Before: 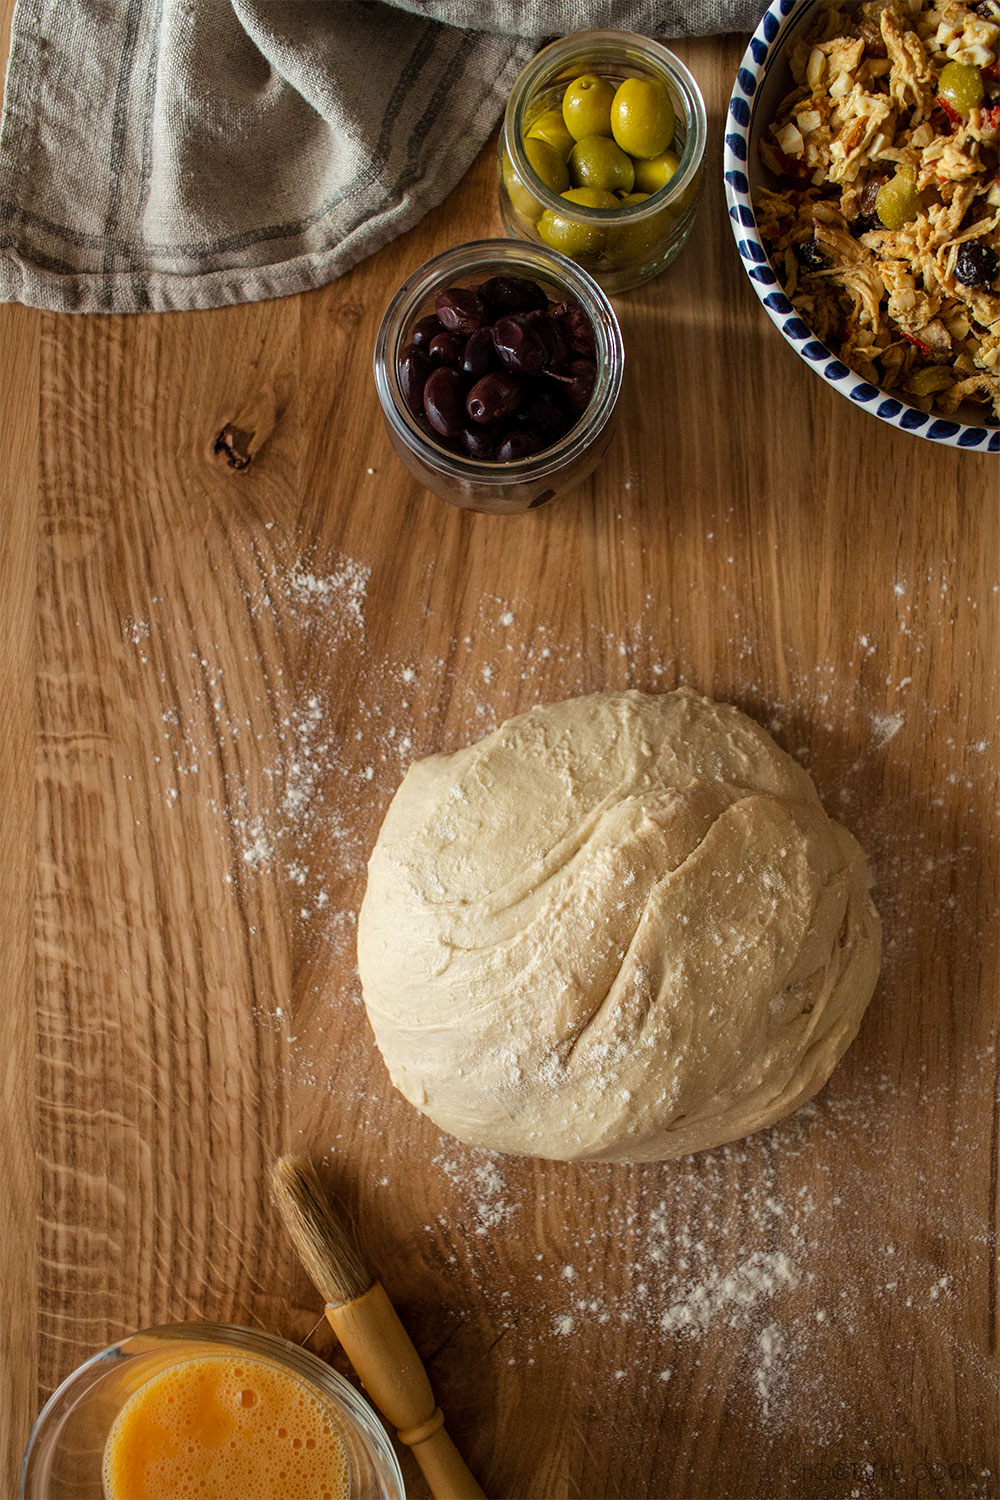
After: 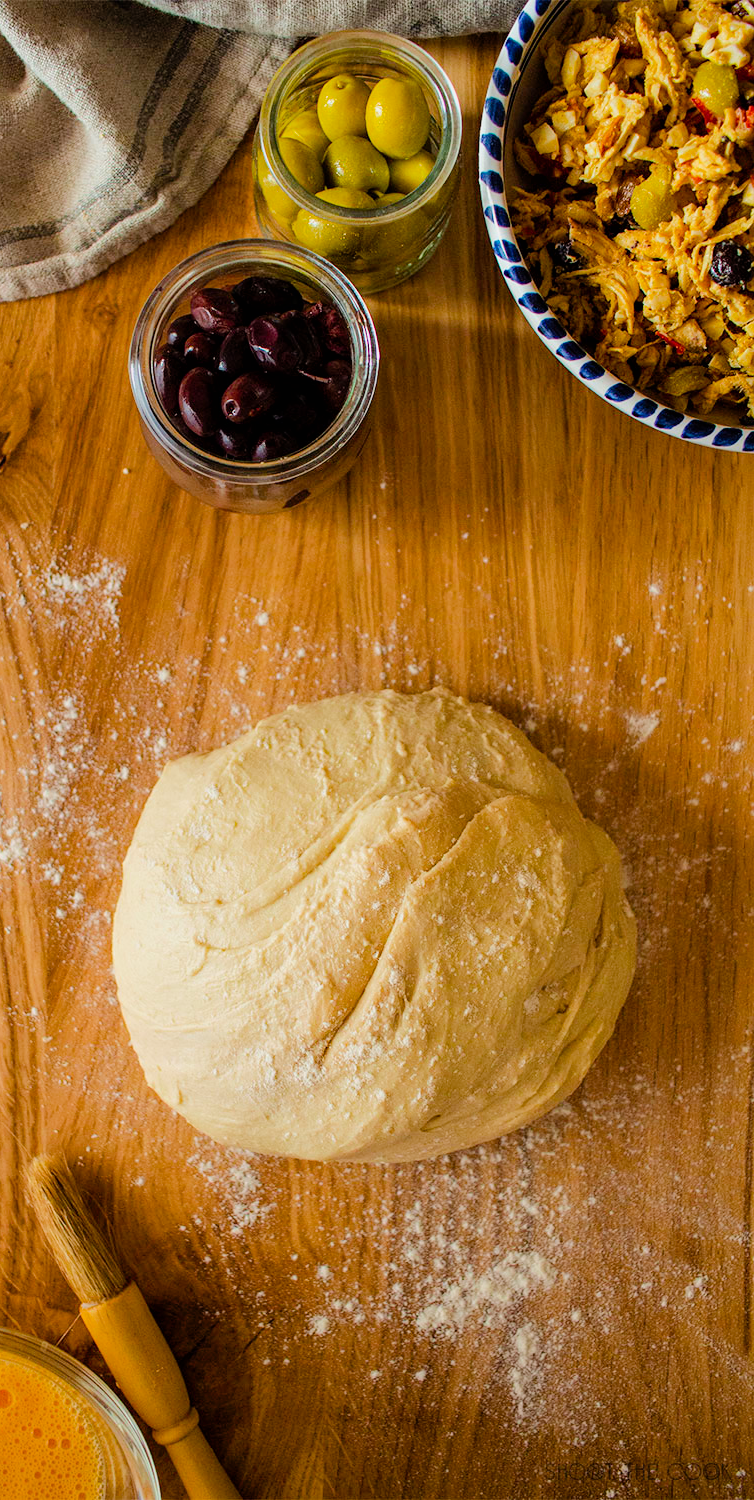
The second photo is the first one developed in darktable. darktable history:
color balance rgb: perceptual saturation grading › global saturation 25%, perceptual brilliance grading › mid-tones 10%, perceptual brilliance grading › shadows 15%, global vibrance 20%
crop and rotate: left 24.6%
levels: levels [0, 0.435, 0.917]
filmic rgb: hardness 4.17, contrast 0.921
